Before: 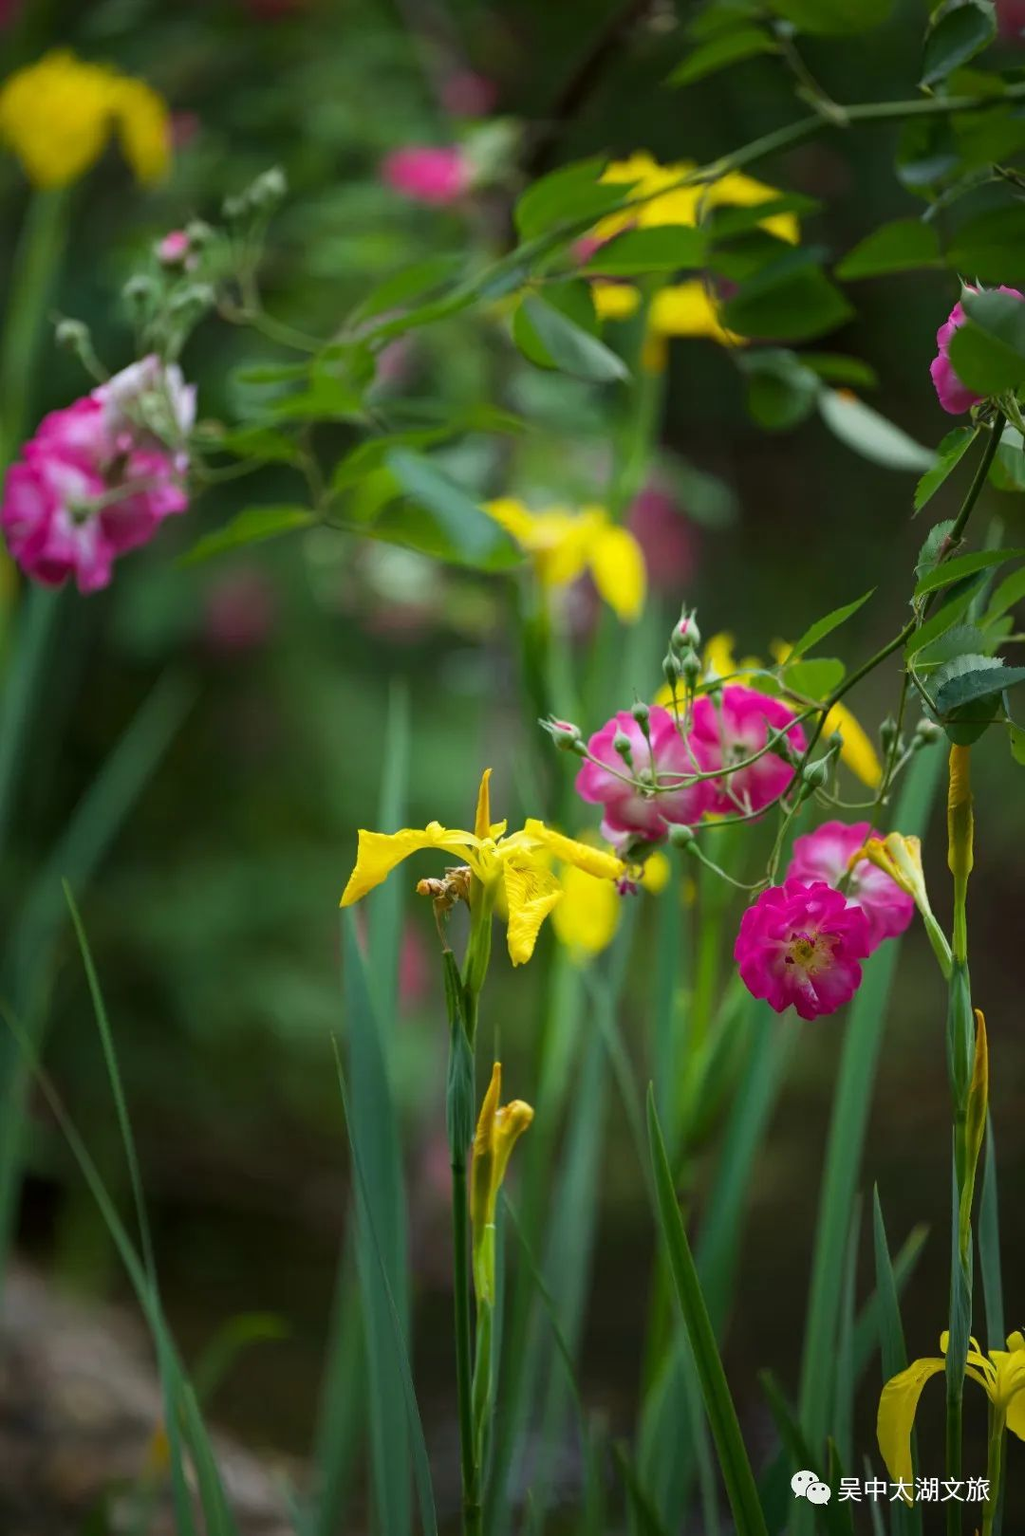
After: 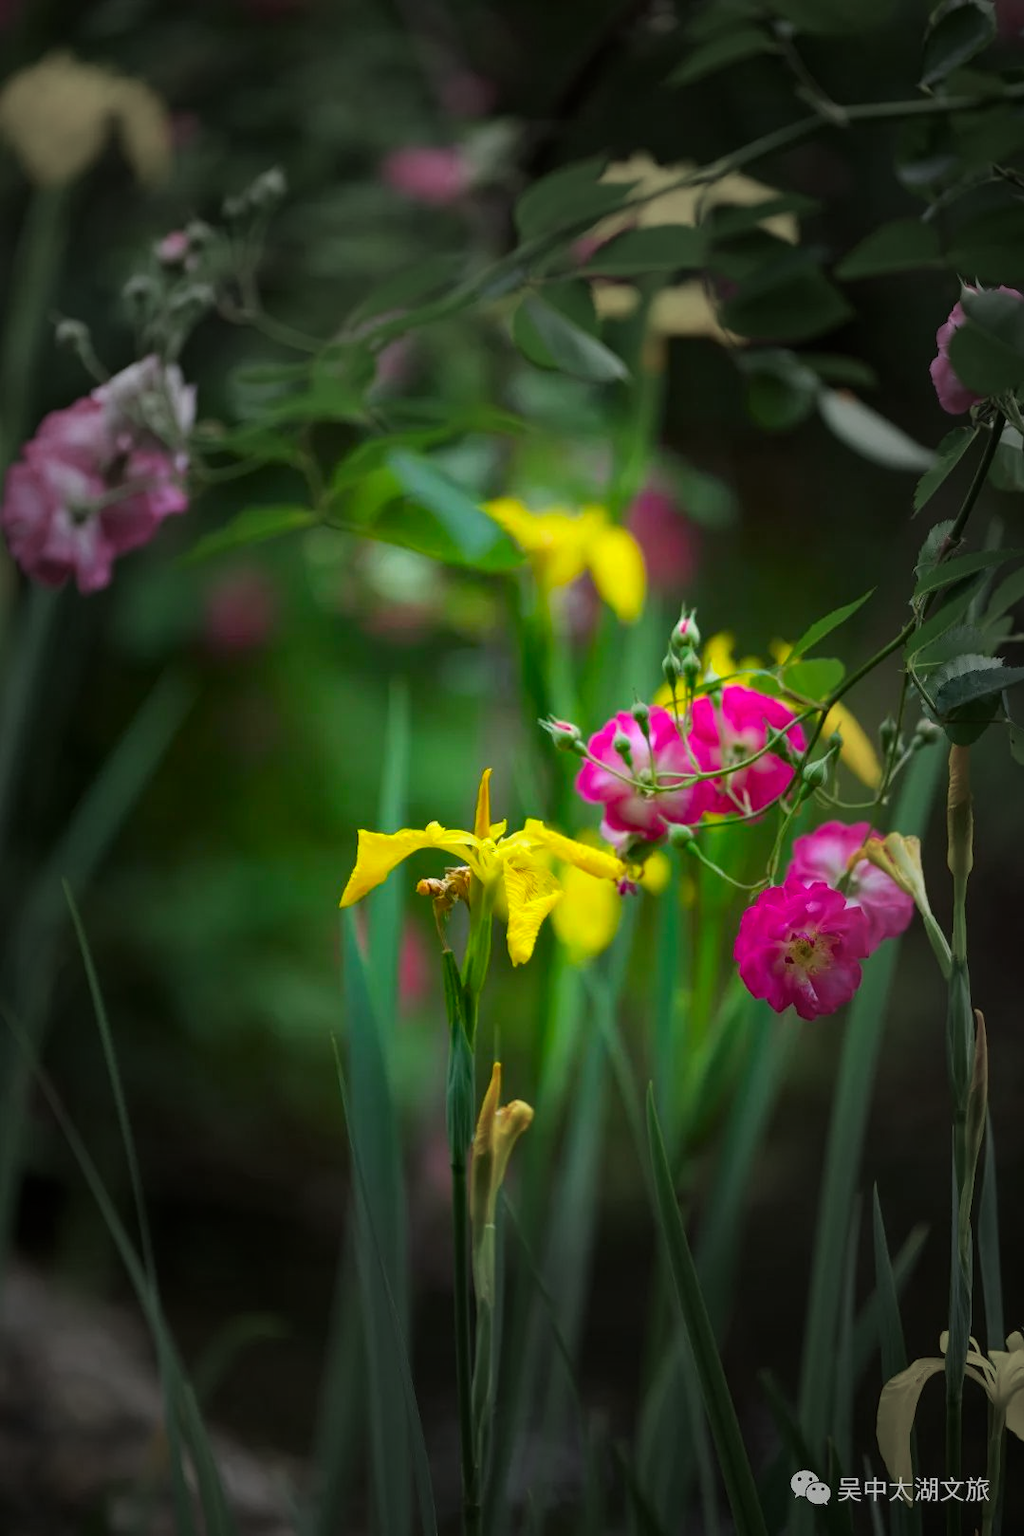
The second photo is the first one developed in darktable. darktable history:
vignetting: fall-off start 31.53%, fall-off radius 34.86%, saturation -0.642
contrast brightness saturation: brightness -0.02, saturation 0.344
